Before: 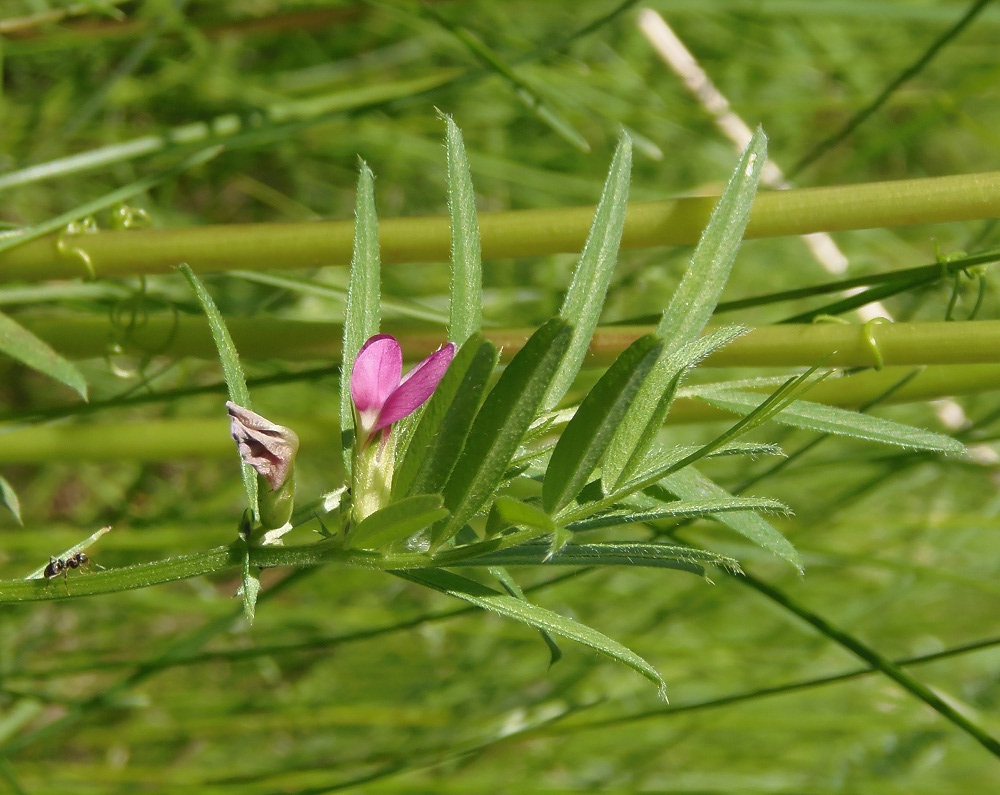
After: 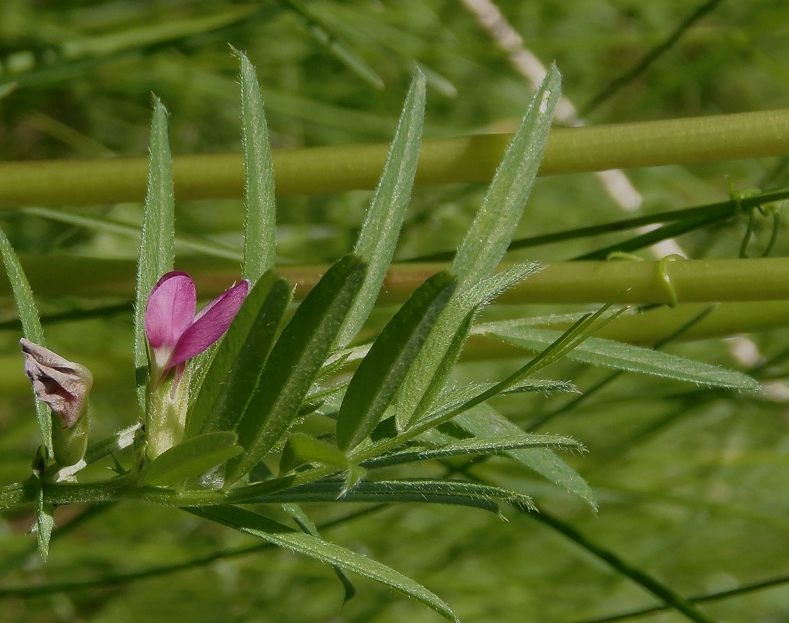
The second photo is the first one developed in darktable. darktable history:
exposure: black level correction 0, exposure -0.802 EV, compensate highlight preservation false
local contrast: highlights 100%, shadows 103%, detail 120%, midtone range 0.2
crop and rotate: left 20.678%, top 7.969%, right 0.39%, bottom 13.57%
